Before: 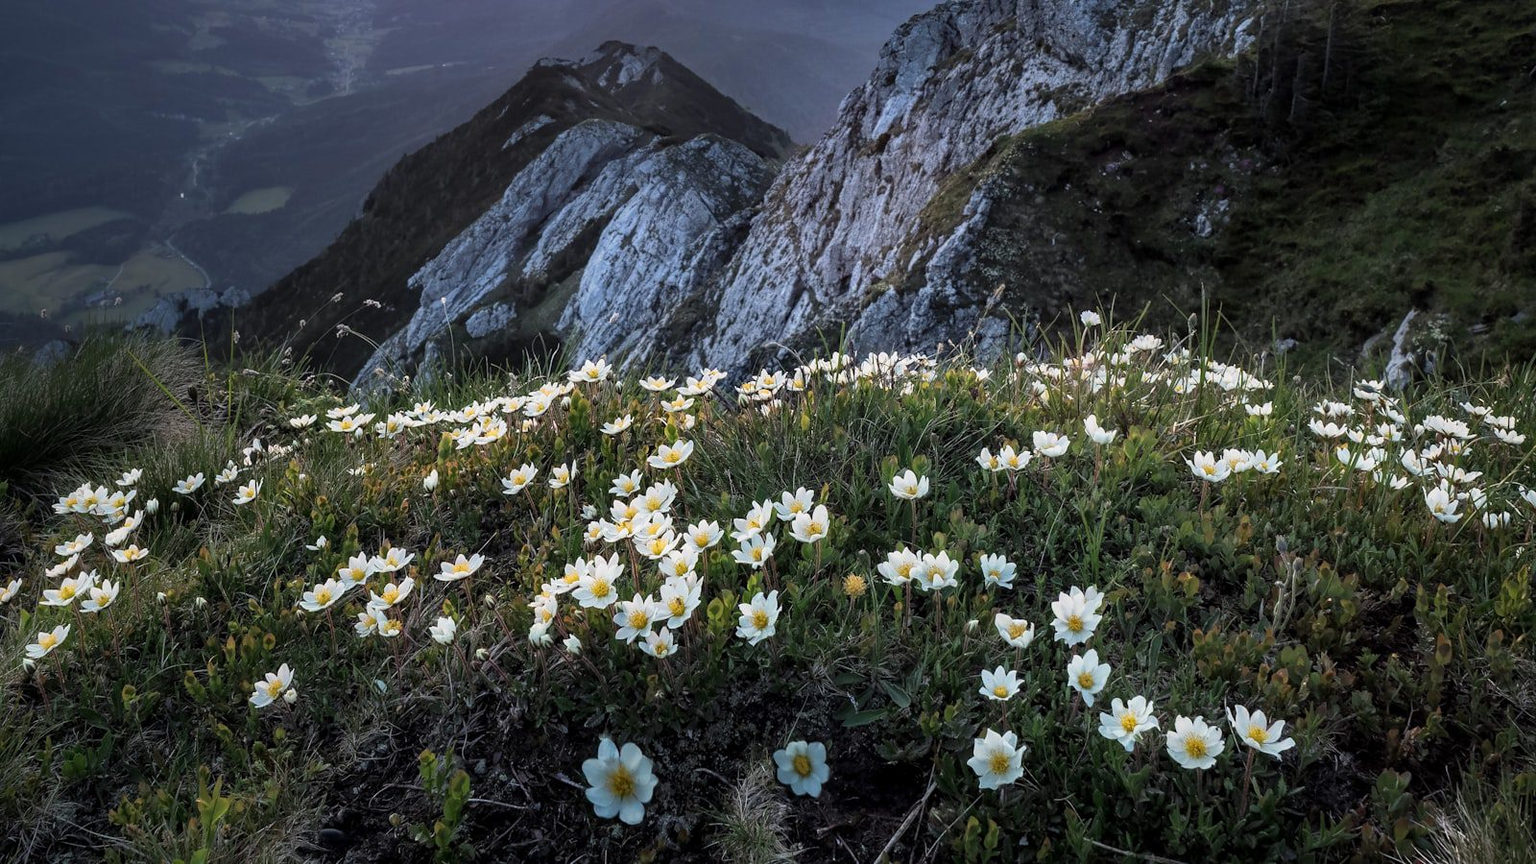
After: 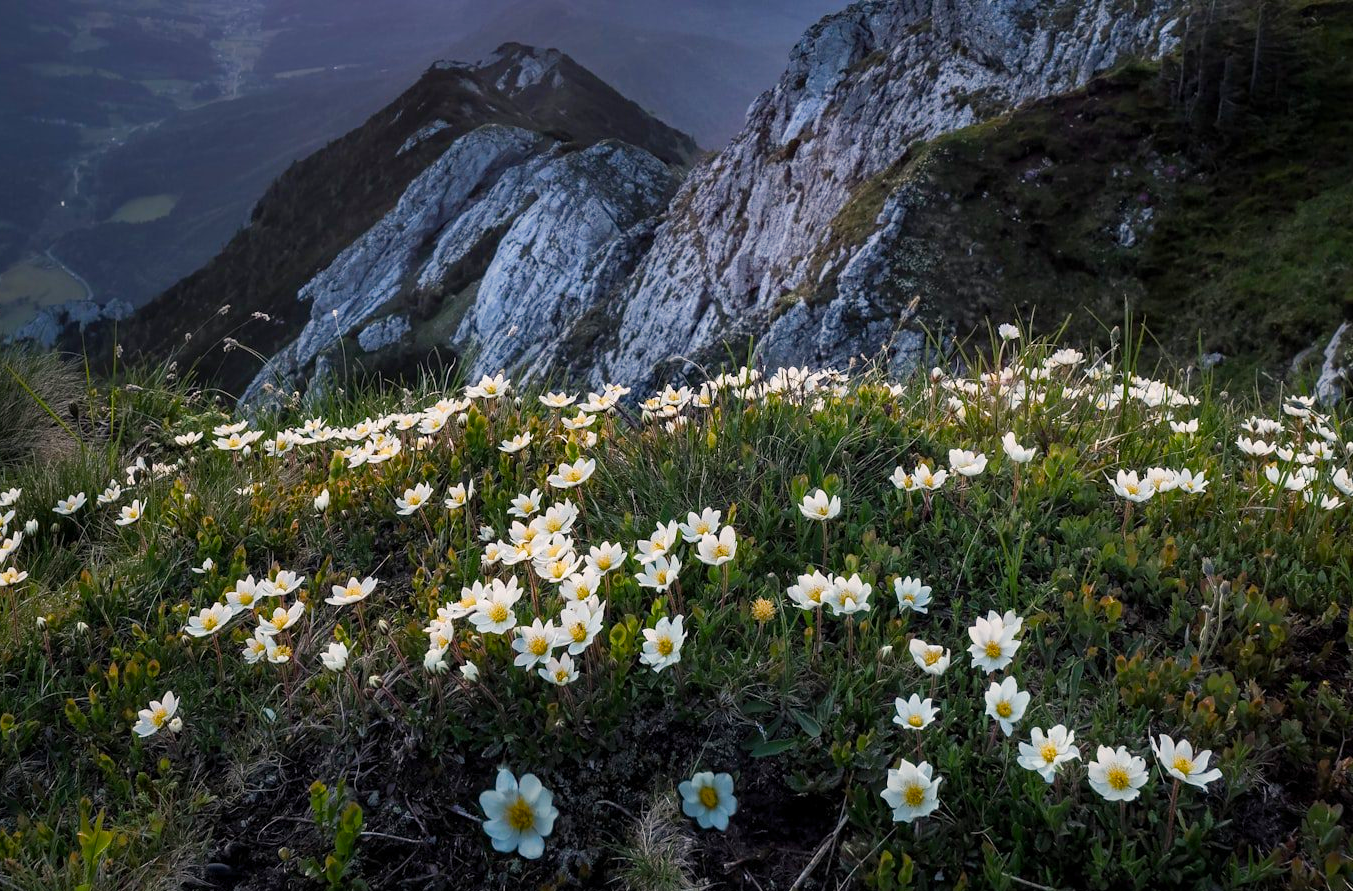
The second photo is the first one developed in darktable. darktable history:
color balance rgb: highlights gain › chroma 1.6%, highlights gain › hue 57.12°, perceptual saturation grading › global saturation 0.842%, perceptual saturation grading › highlights -17.385%, perceptual saturation grading › mid-tones 33.643%, perceptual saturation grading › shadows 50.387%
tone curve: curves: ch0 [(0, 0) (0.003, 0.003) (0.011, 0.011) (0.025, 0.024) (0.044, 0.043) (0.069, 0.068) (0.1, 0.097) (0.136, 0.132) (0.177, 0.173) (0.224, 0.219) (0.277, 0.27) (0.335, 0.327) (0.399, 0.389) (0.468, 0.457) (0.543, 0.549) (0.623, 0.628) (0.709, 0.713) (0.801, 0.803) (0.898, 0.899) (1, 1)], color space Lab, independent channels, preserve colors none
crop: left 7.956%, right 7.456%
